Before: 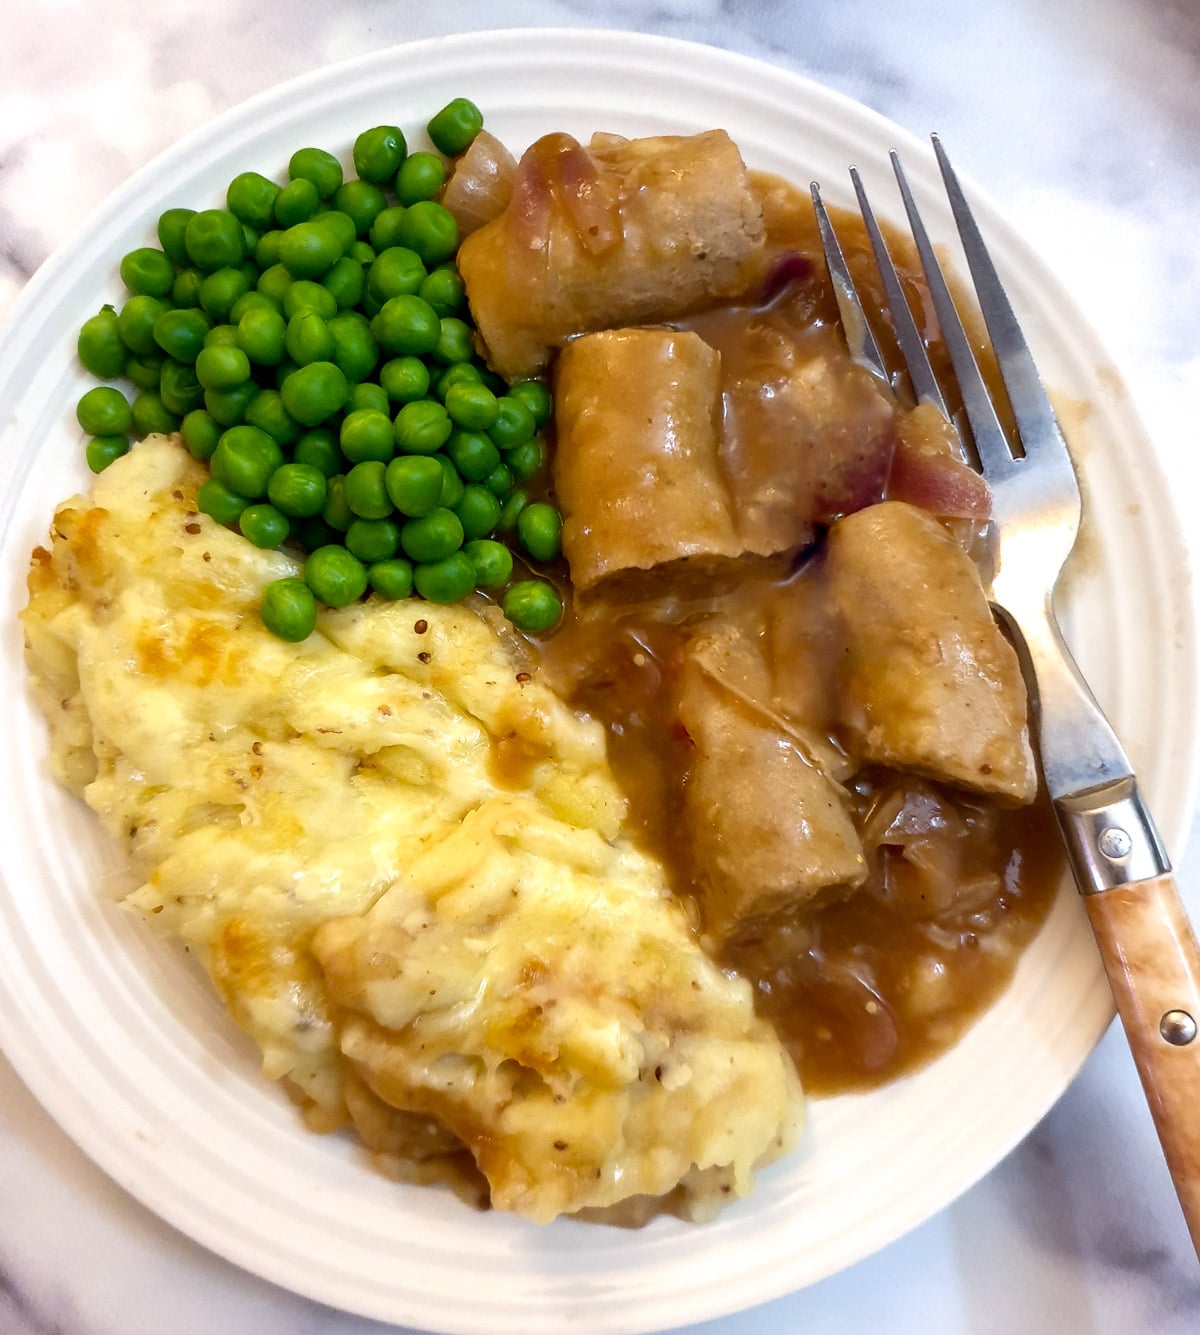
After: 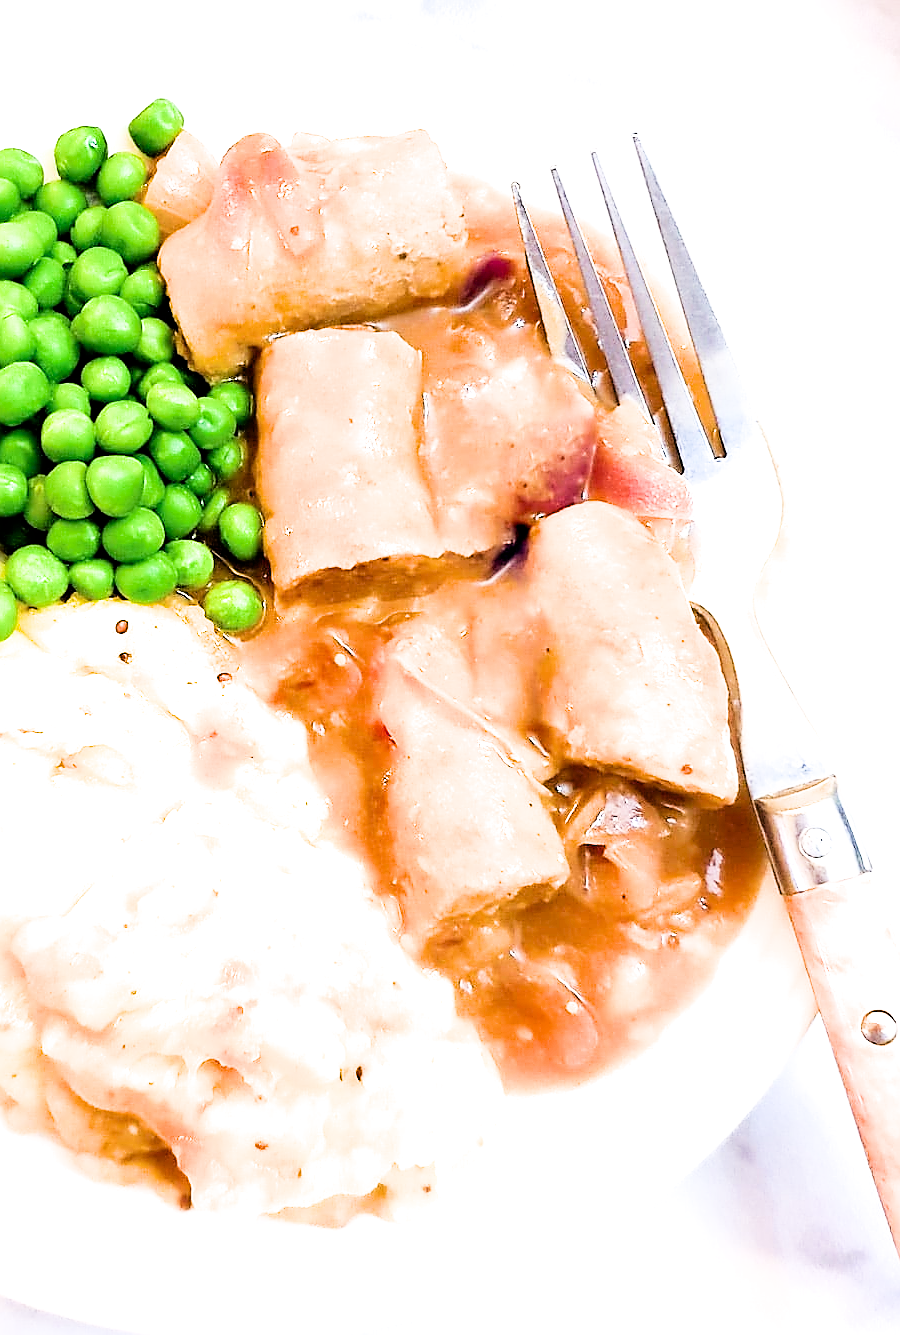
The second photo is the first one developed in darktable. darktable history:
sharpen: radius 1.371, amount 1.236, threshold 0.752
crop and rotate: left 24.926%
exposure: black level correction 0.001, exposure 2.582 EV, compensate highlight preservation false
filmic rgb: black relative exposure -5.14 EV, white relative exposure 3.98 EV, hardness 2.89, contrast 1.392, highlights saturation mix -29.74%
